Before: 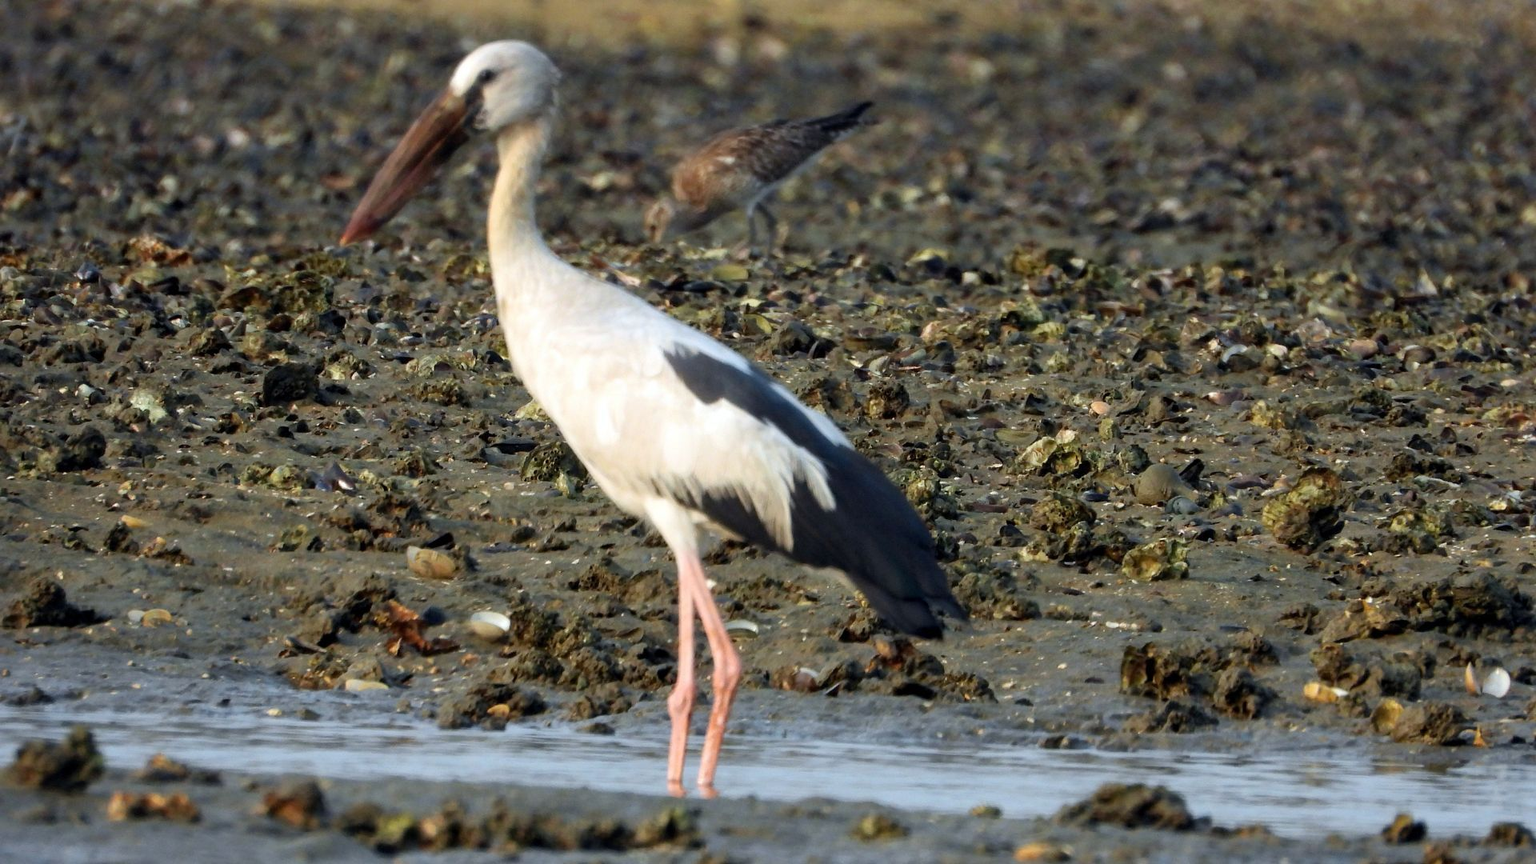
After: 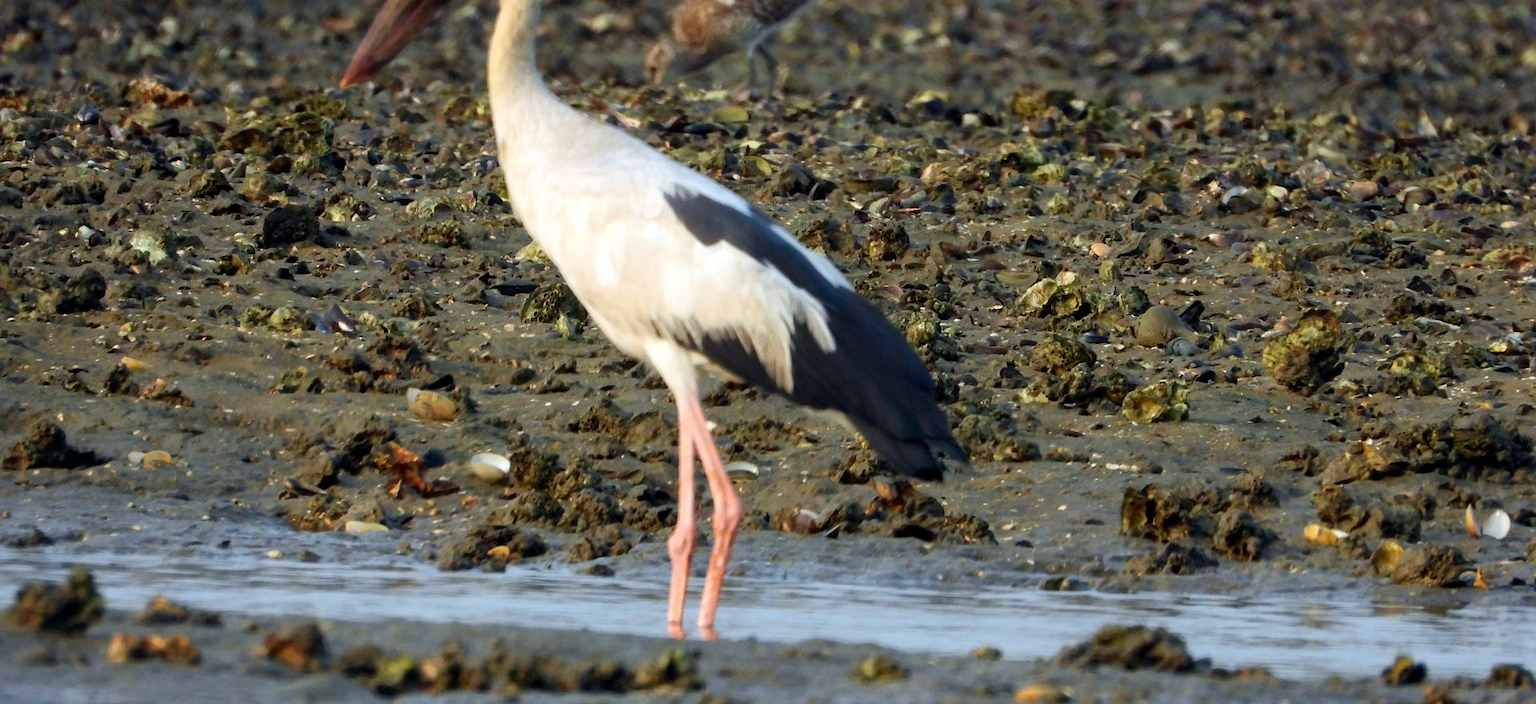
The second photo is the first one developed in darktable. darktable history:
contrast brightness saturation: contrast 0.04, saturation 0.16
crop and rotate: top 18.507%
